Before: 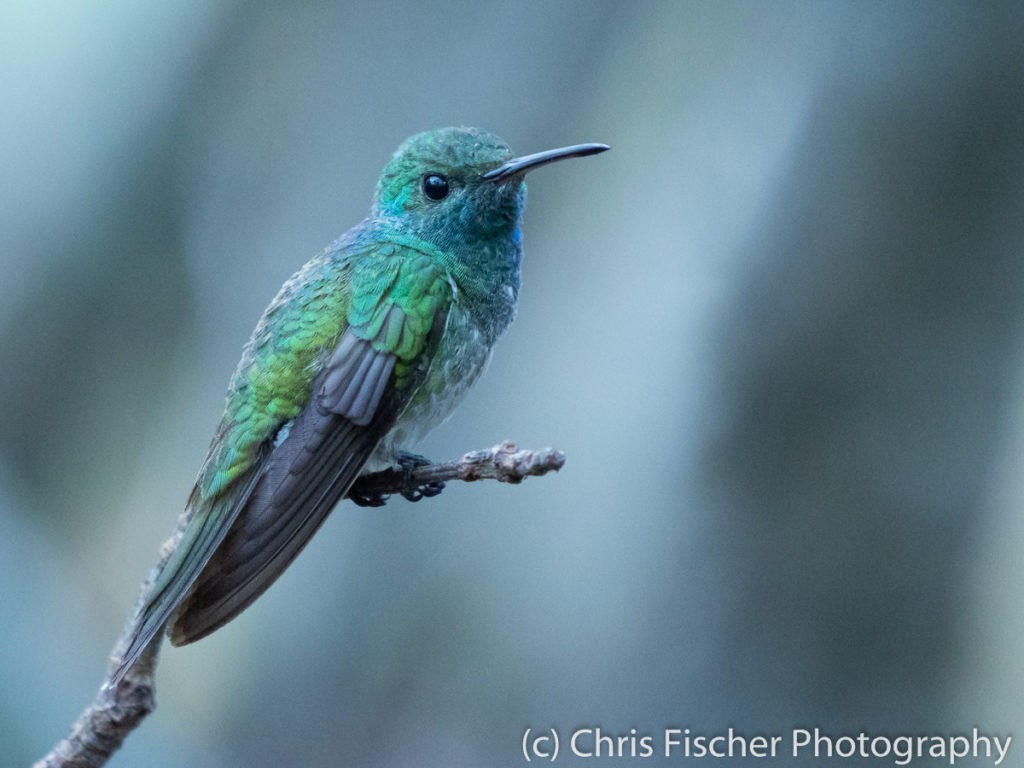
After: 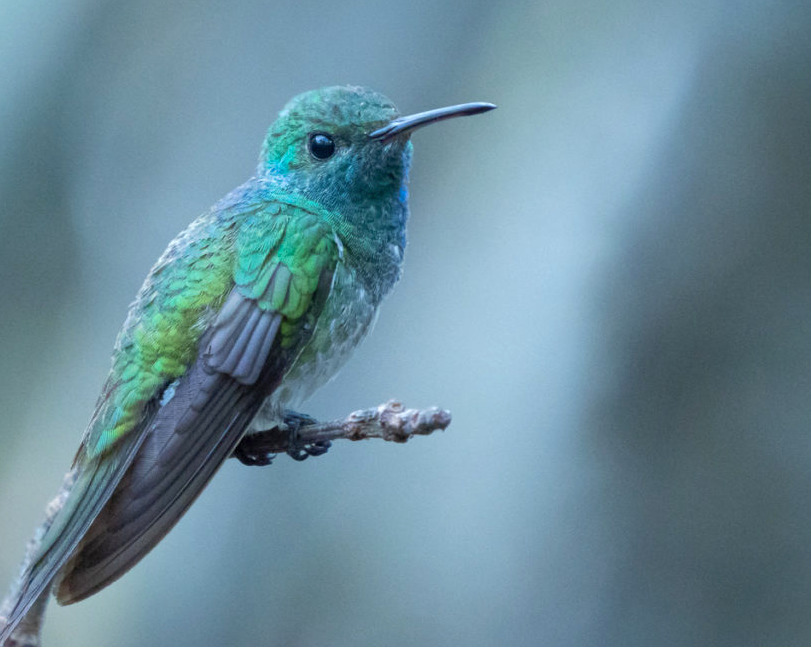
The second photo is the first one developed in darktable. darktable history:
shadows and highlights: on, module defaults
crop: left 11.225%, top 5.381%, right 9.565%, bottom 10.314%
exposure: exposure 0.29 EV, compensate highlight preservation false
